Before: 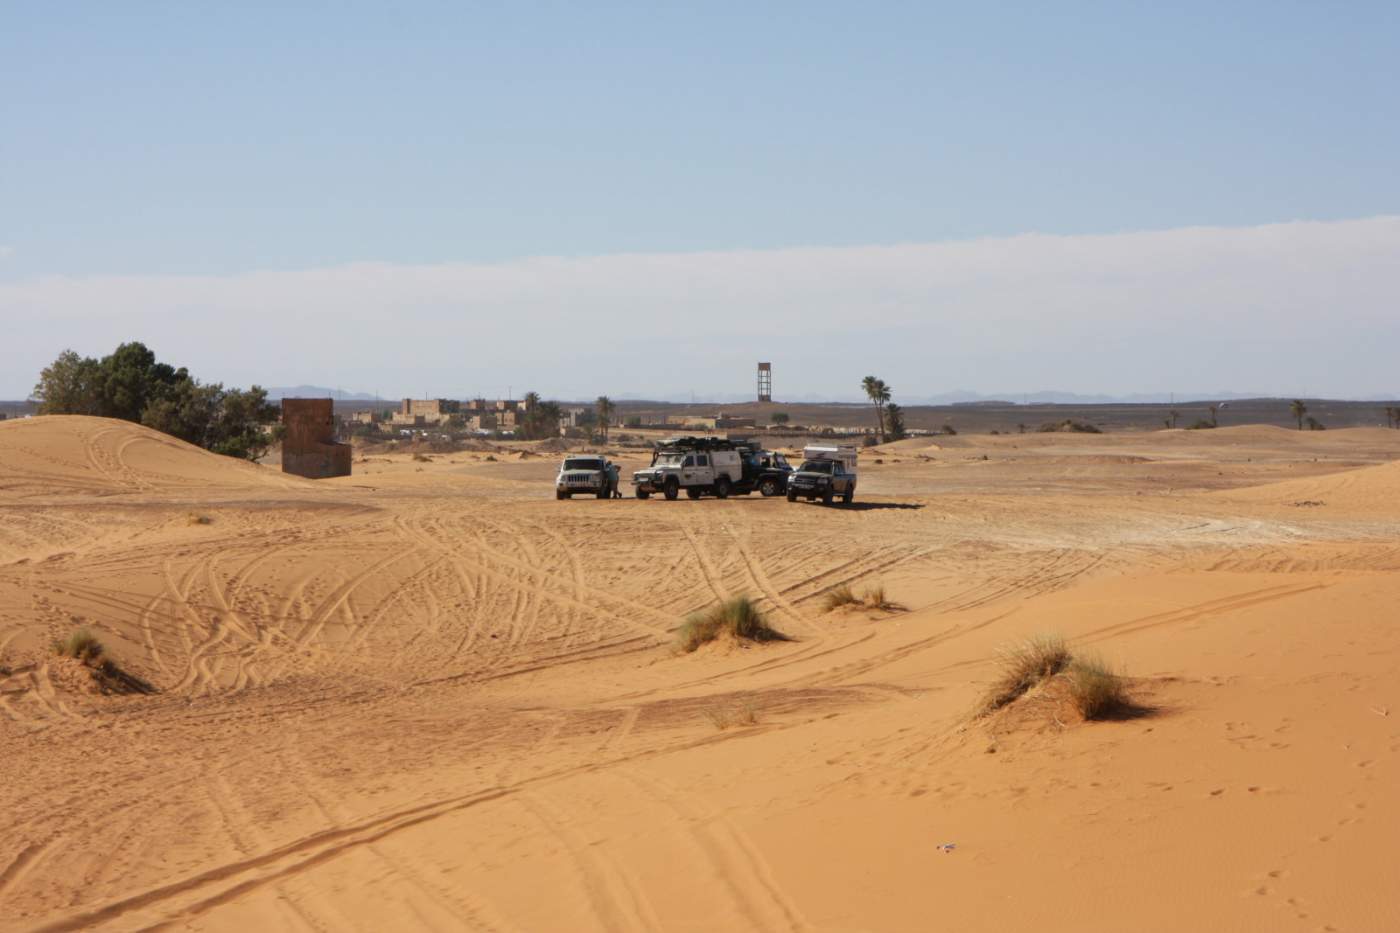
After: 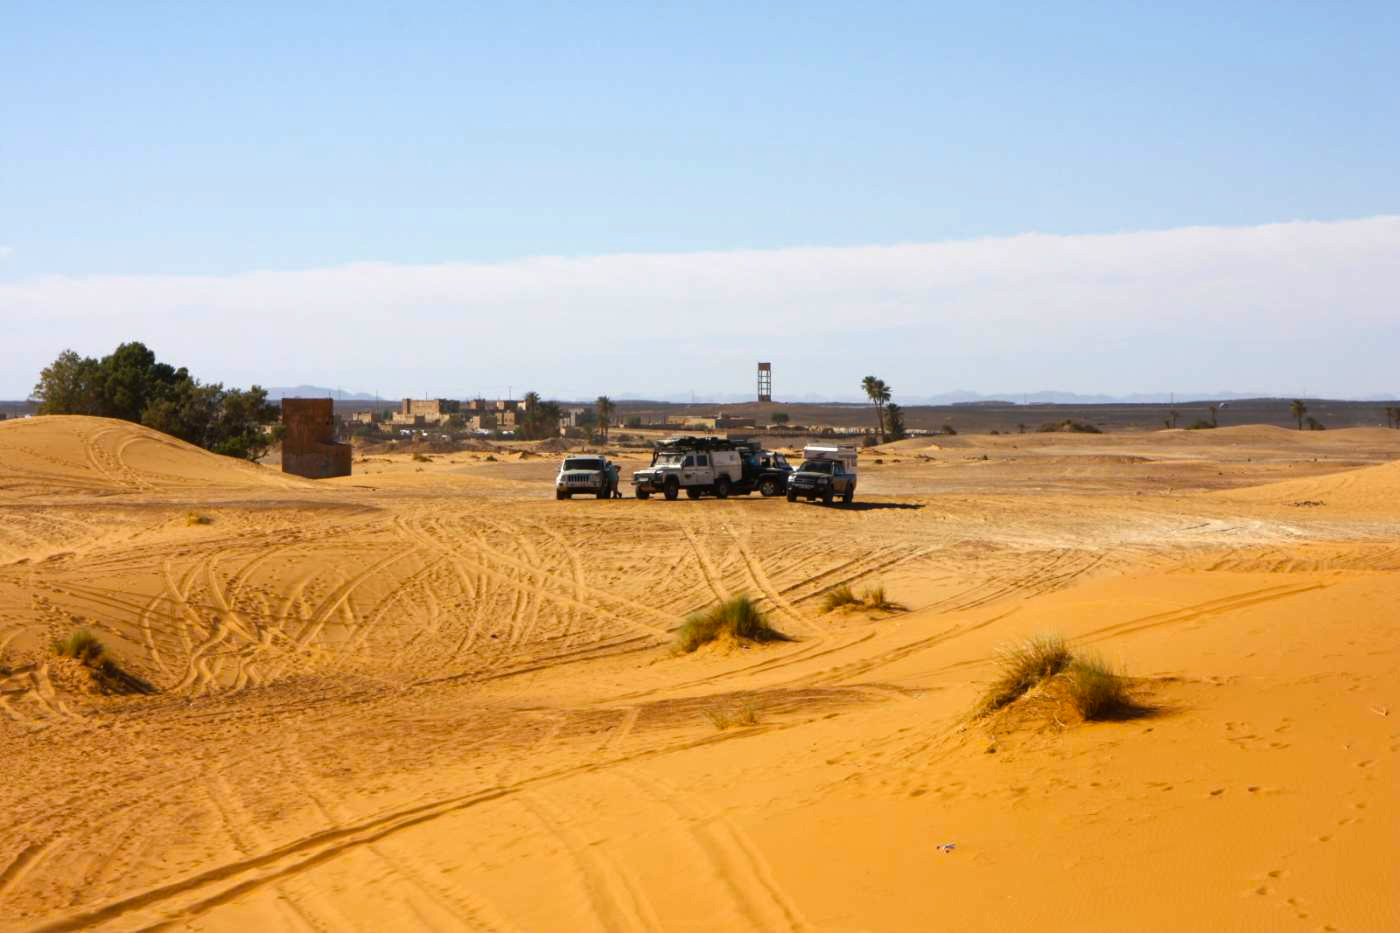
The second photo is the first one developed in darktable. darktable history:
color balance rgb: shadows lift › chroma 0.996%, shadows lift › hue 115.66°, linear chroma grading › shadows 19.71%, linear chroma grading › highlights 3.588%, linear chroma grading › mid-tones 9.858%, perceptual saturation grading › global saturation 25.911%, perceptual brilliance grading › highlights 14.209%, perceptual brilliance grading › shadows -18.701%
